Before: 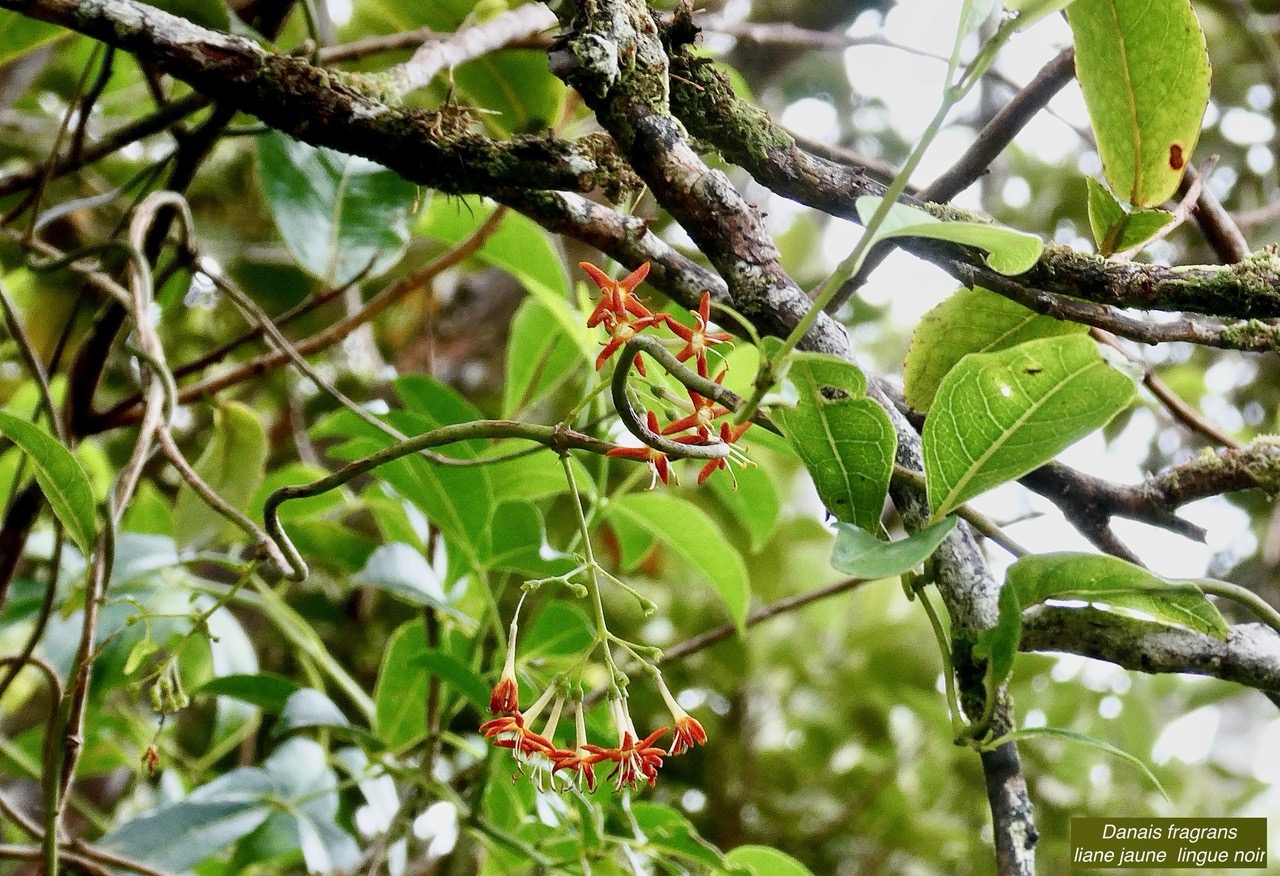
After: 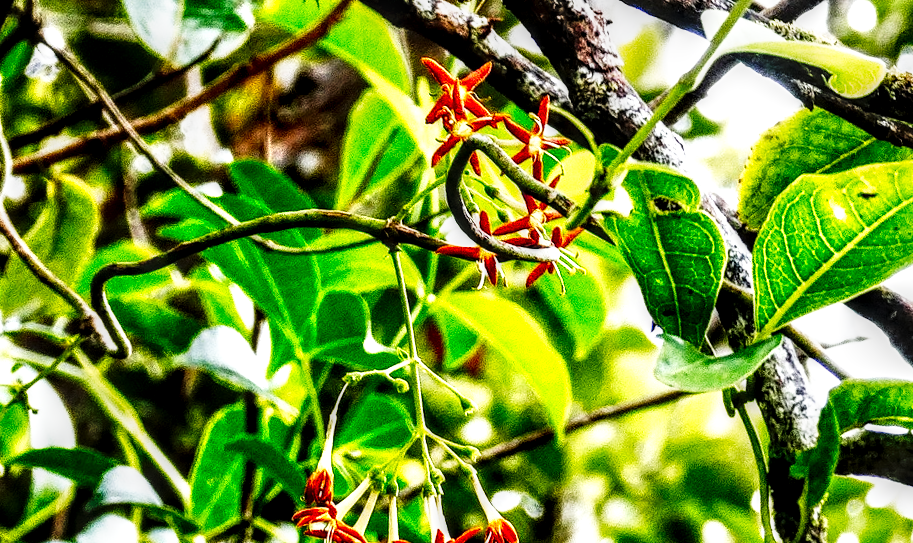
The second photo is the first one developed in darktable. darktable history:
crop and rotate: angle -3.64°, left 9.911%, top 20.563%, right 12.268%, bottom 11.781%
local contrast: highlights 11%, shadows 38%, detail 184%, midtone range 0.469
tone curve: curves: ch0 [(0, 0) (0.003, 0.003) (0.011, 0.006) (0.025, 0.01) (0.044, 0.015) (0.069, 0.02) (0.1, 0.027) (0.136, 0.036) (0.177, 0.05) (0.224, 0.07) (0.277, 0.12) (0.335, 0.208) (0.399, 0.334) (0.468, 0.473) (0.543, 0.636) (0.623, 0.795) (0.709, 0.907) (0.801, 0.97) (0.898, 0.989) (1, 1)], preserve colors none
